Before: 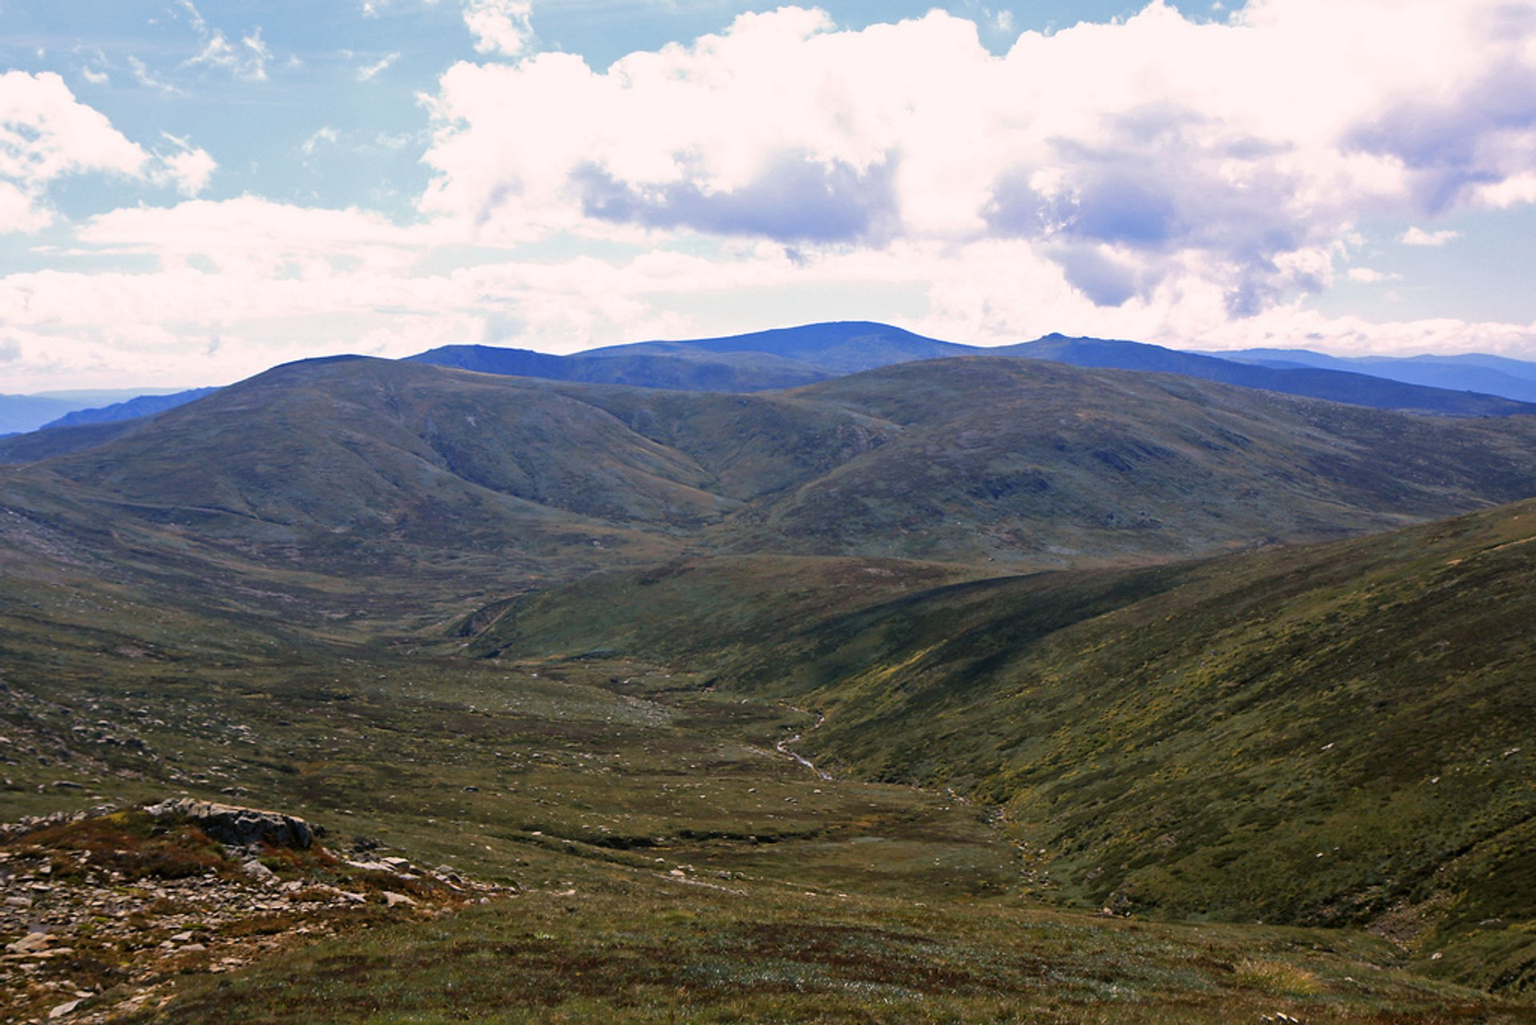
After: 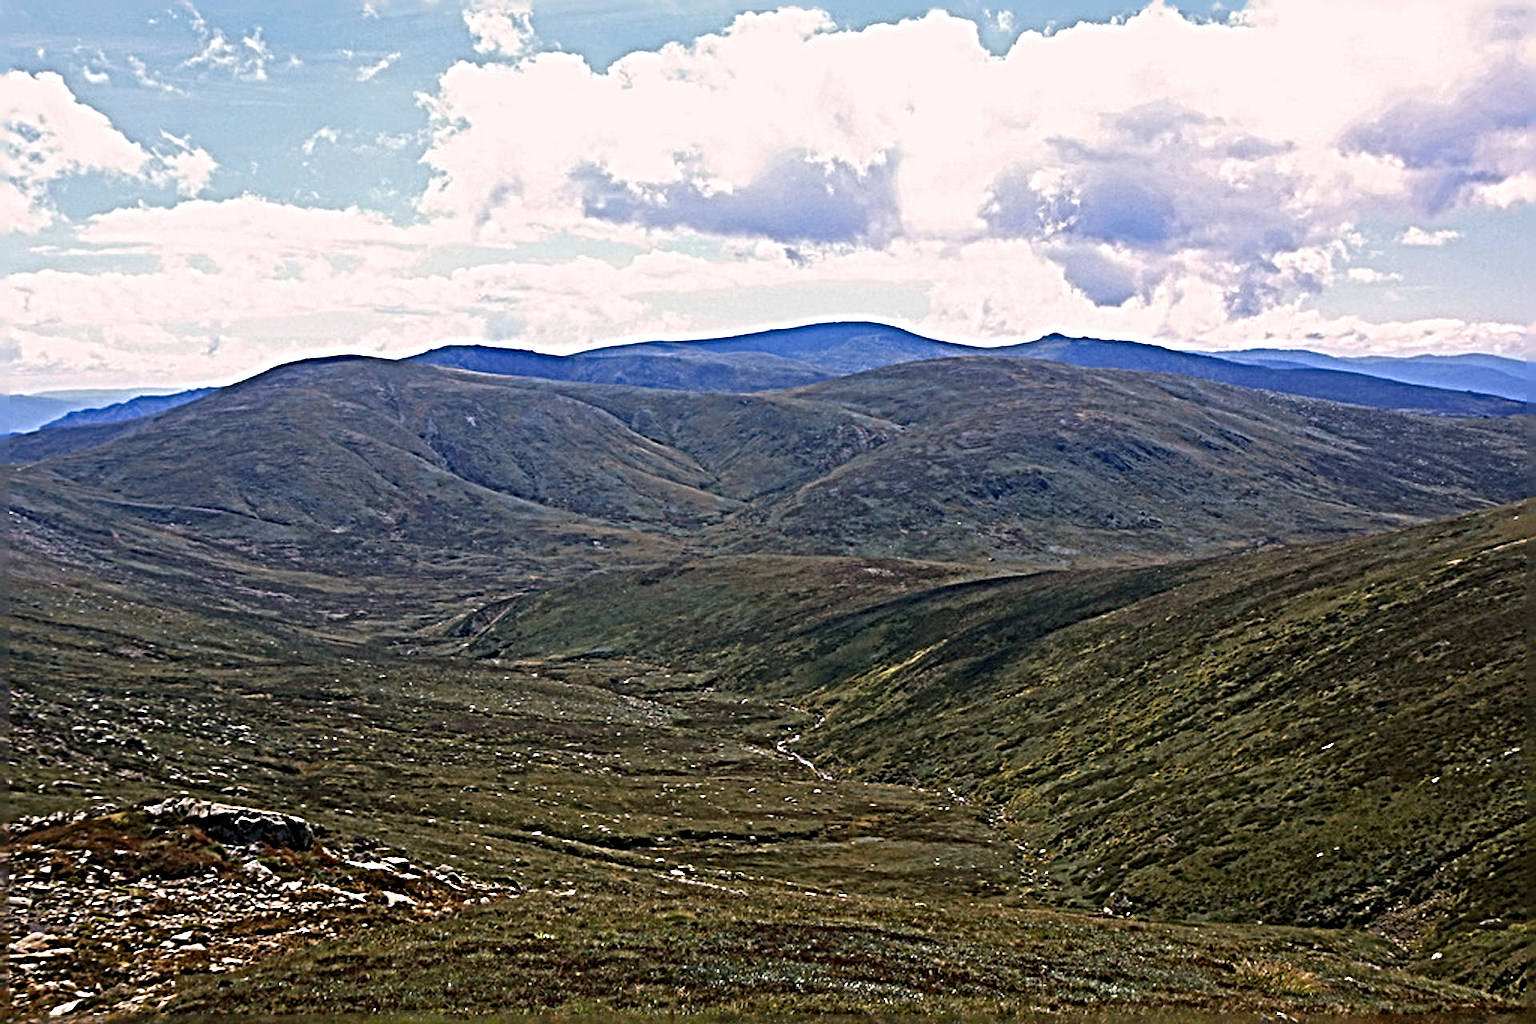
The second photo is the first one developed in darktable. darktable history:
sharpen: radius 6.26, amount 1.815, threshold 0.054
